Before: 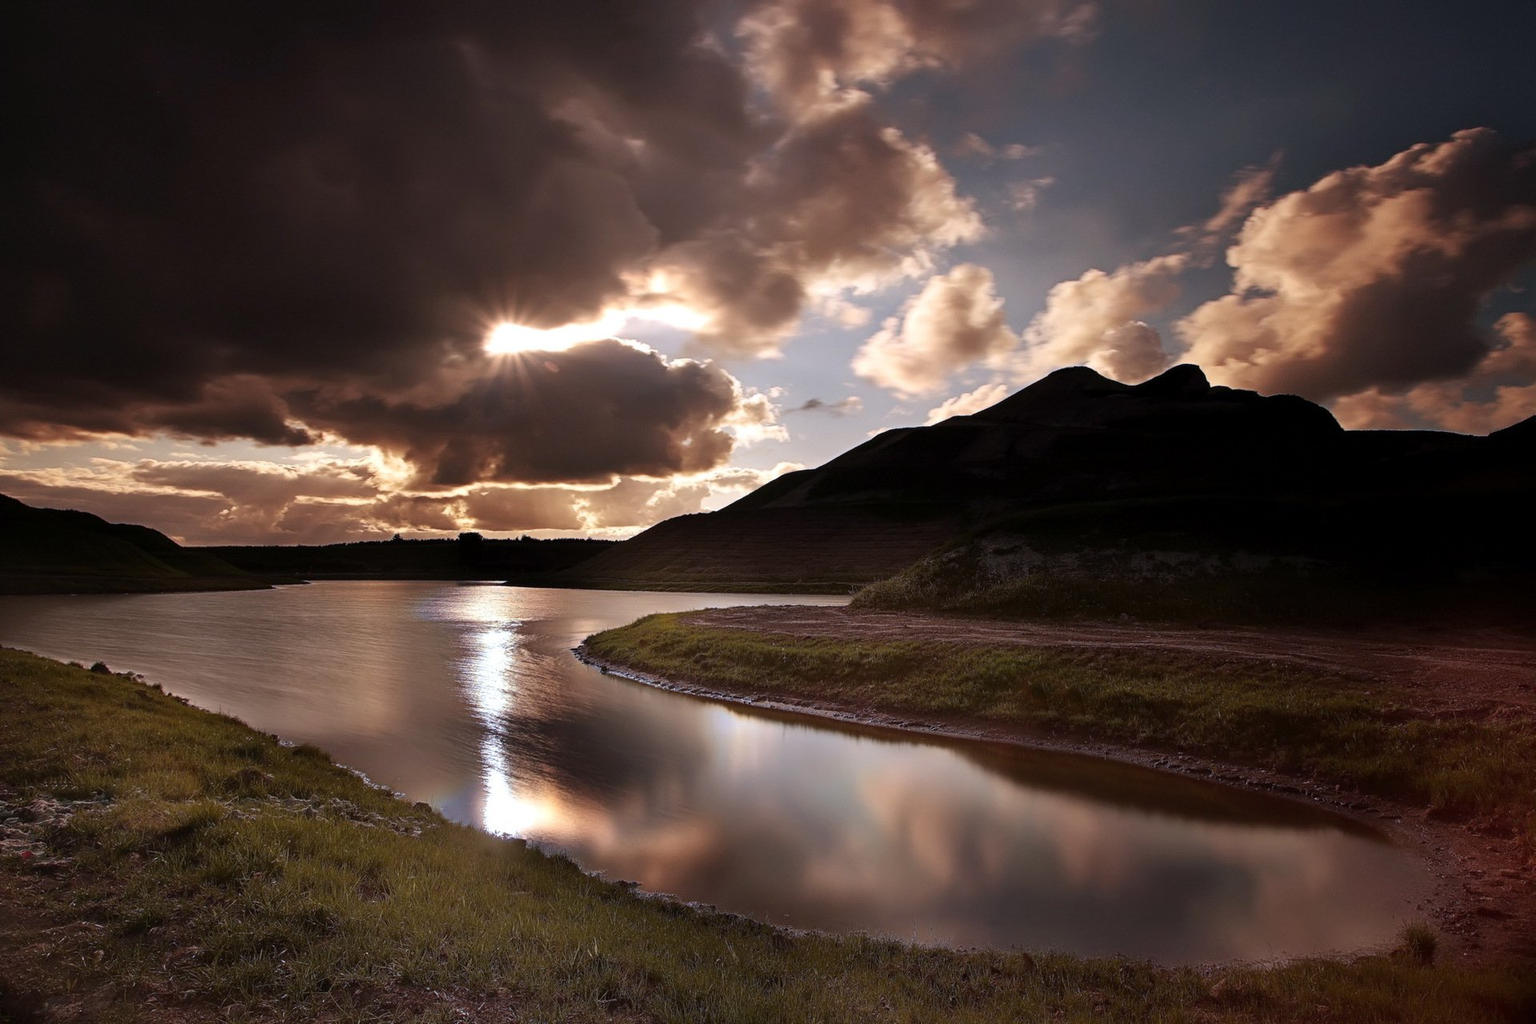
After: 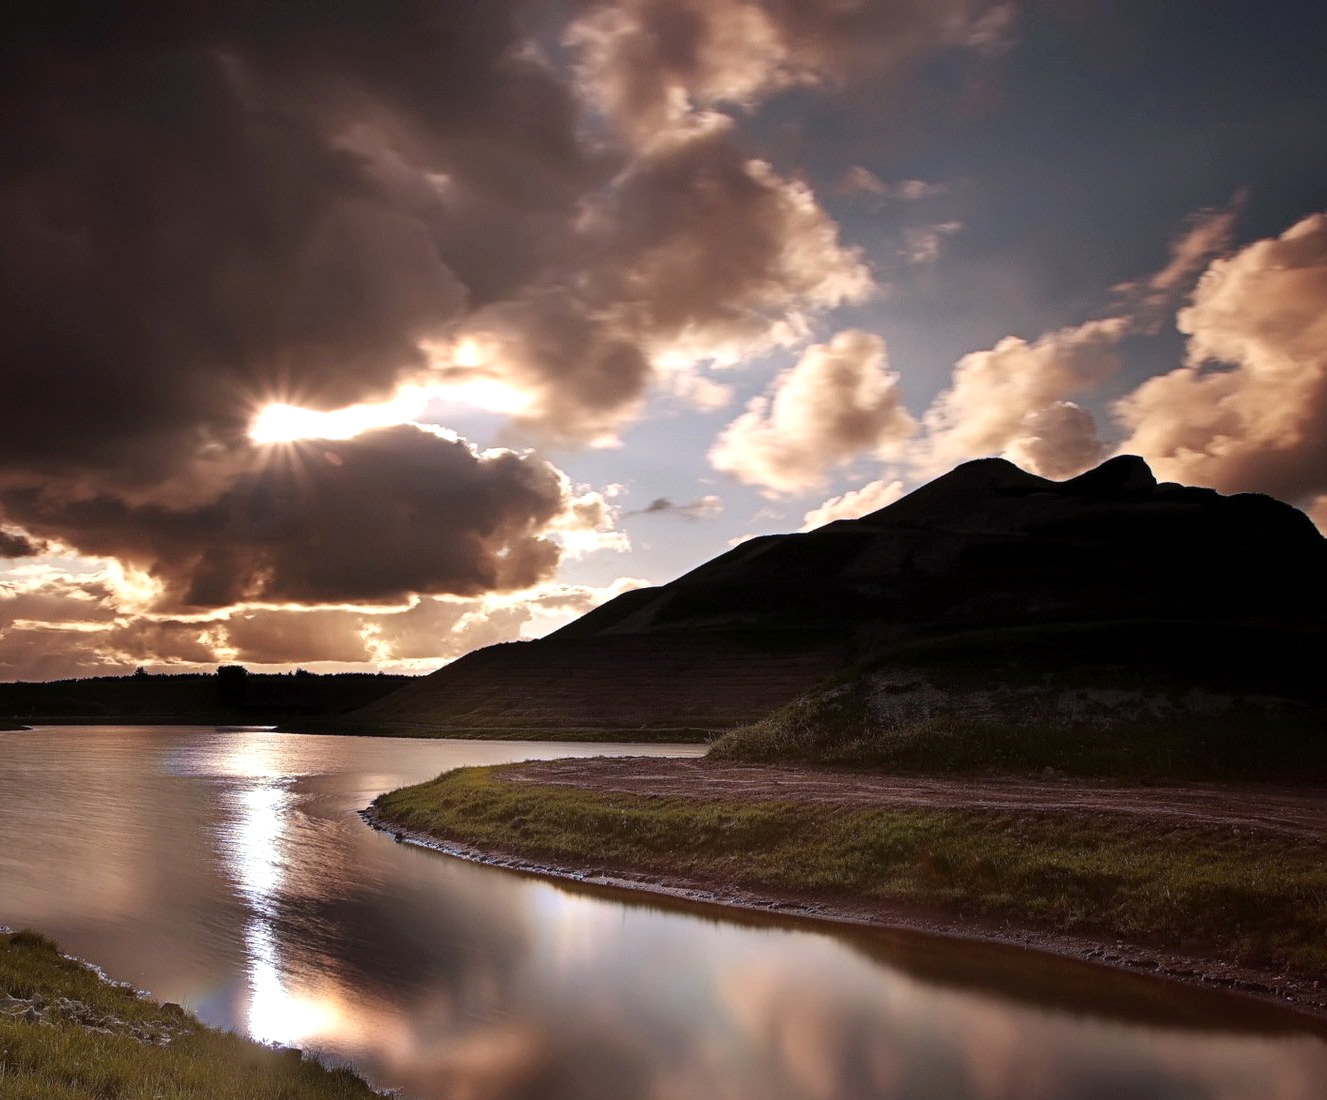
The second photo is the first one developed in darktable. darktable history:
crop: left 18.565%, right 12.313%, bottom 14.028%
exposure: exposure 0.203 EV, compensate exposure bias true, compensate highlight preservation false
